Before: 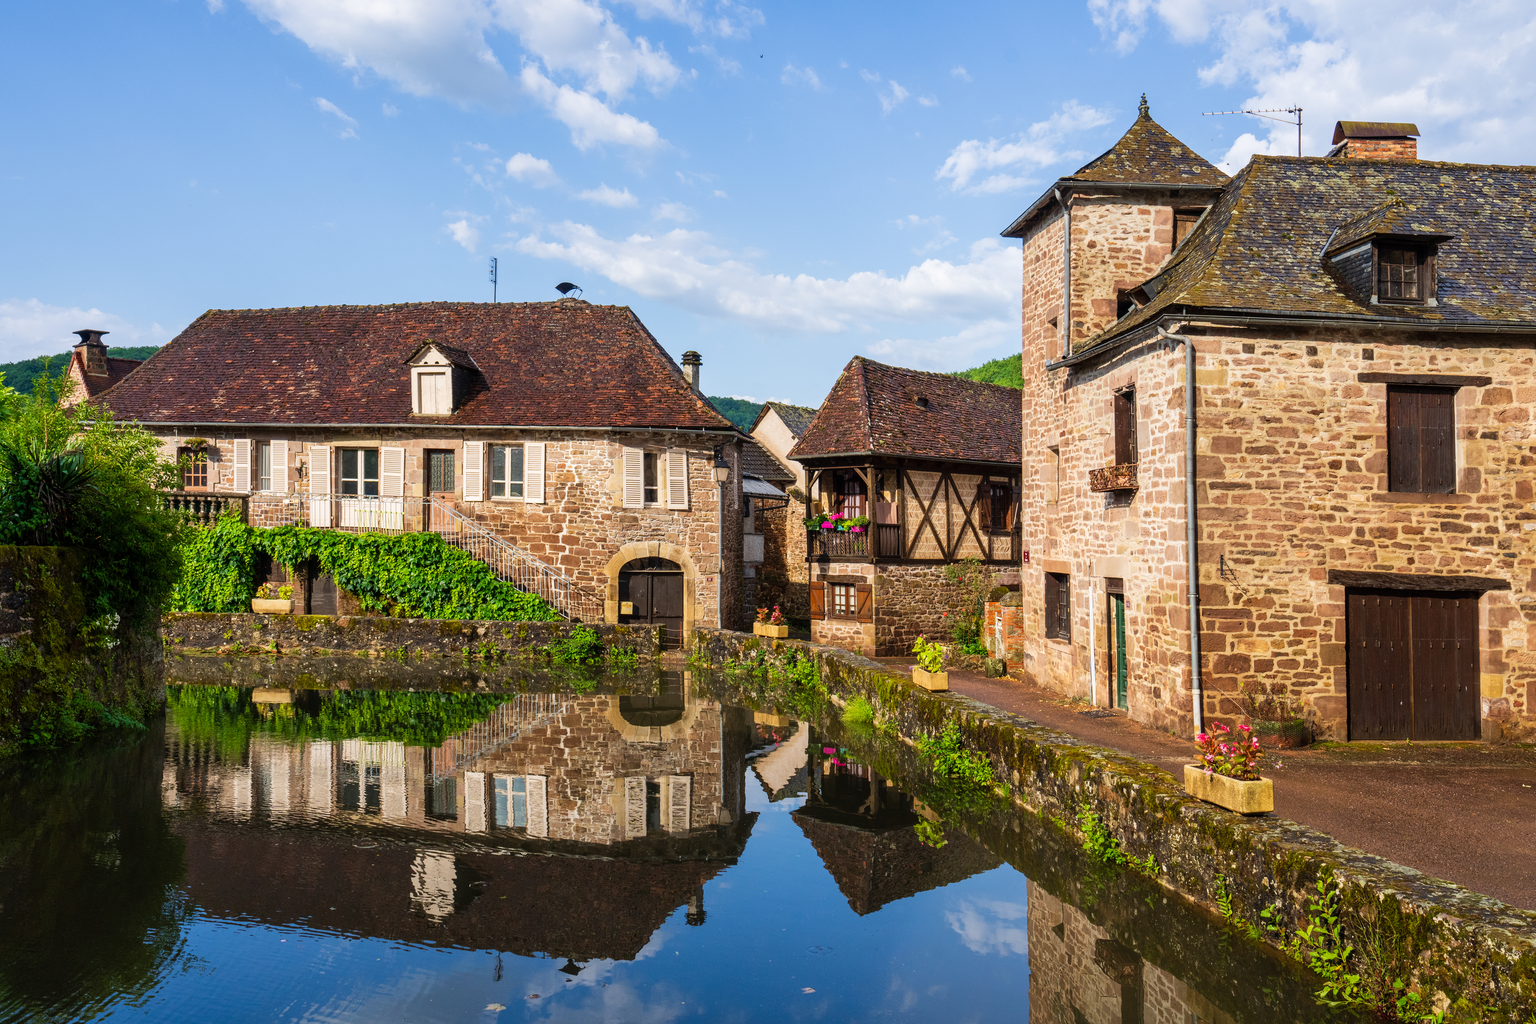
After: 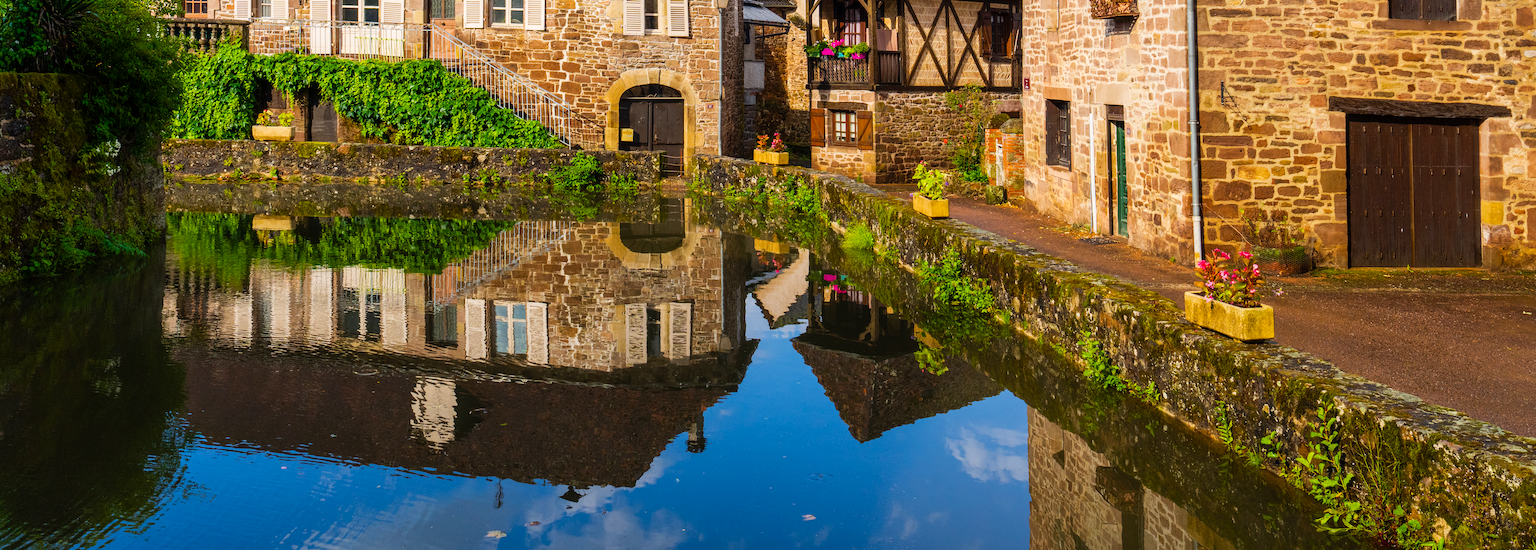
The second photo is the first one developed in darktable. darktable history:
vignetting: fall-off start 100%, brightness -0.406, saturation -0.3, width/height ratio 1.324, dithering 8-bit output, unbound false
color balance rgb: perceptual saturation grading › global saturation 25%, global vibrance 10%
crop and rotate: top 46.237%
